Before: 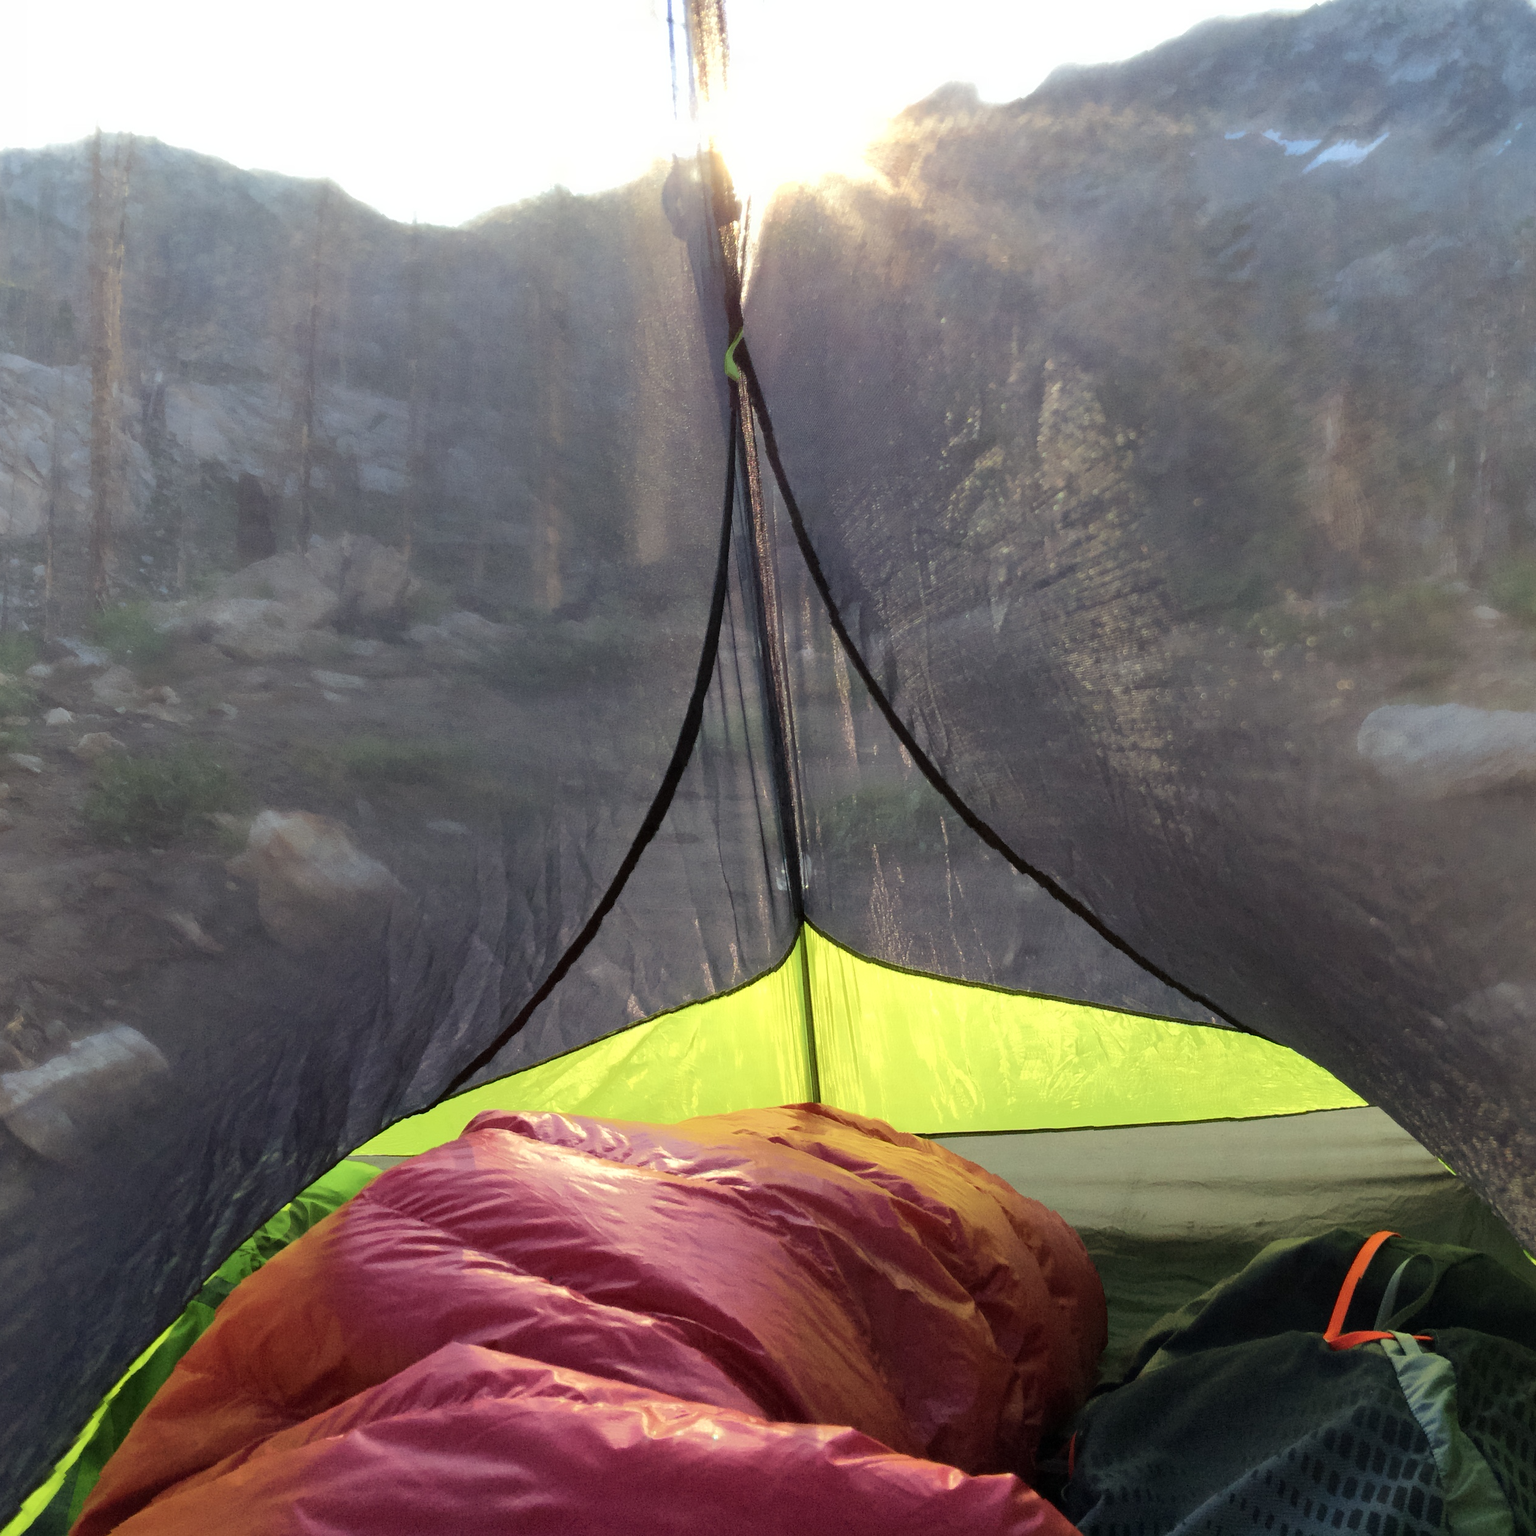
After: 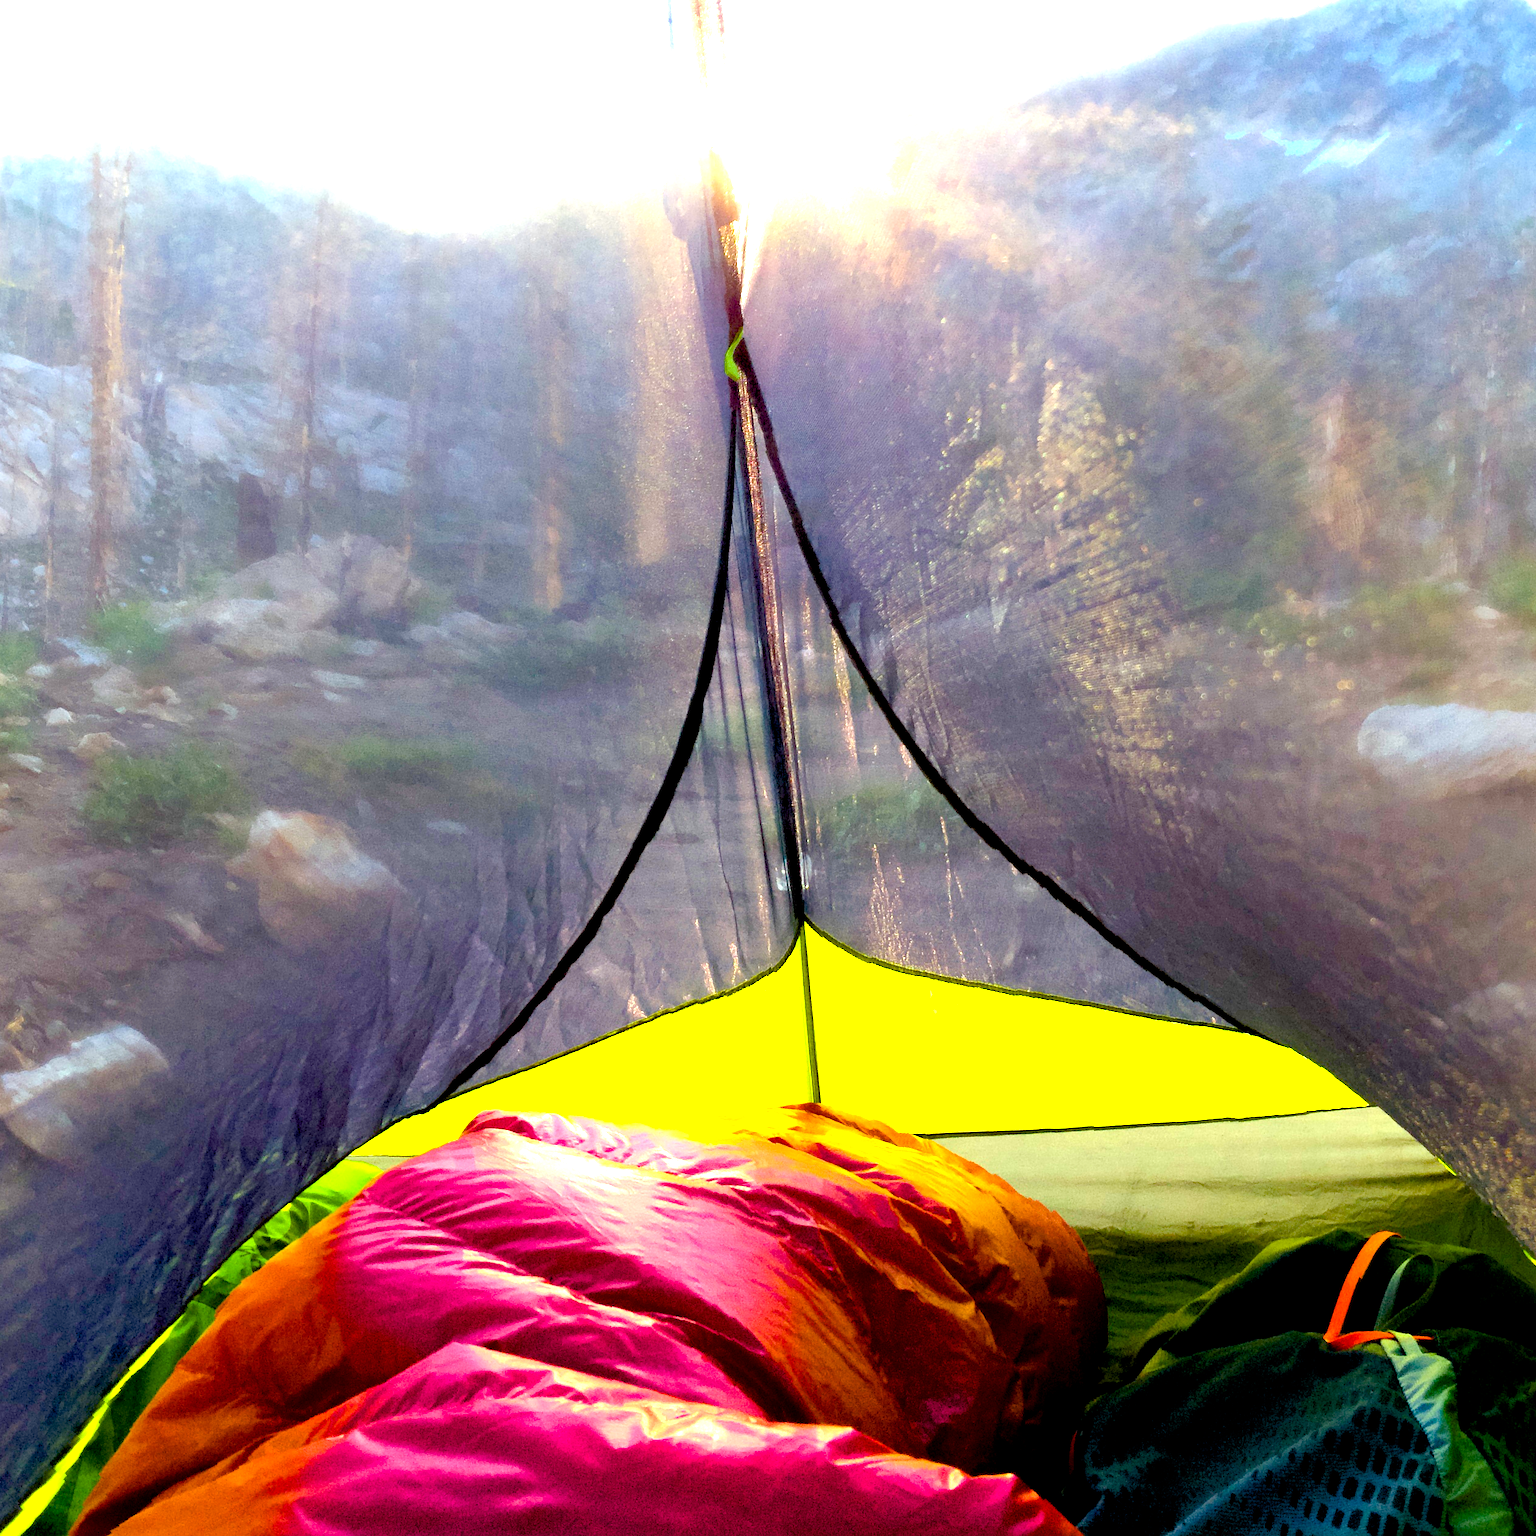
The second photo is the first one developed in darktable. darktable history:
exposure: black level correction 0.012, exposure 0.7 EV, compensate exposure bias true, compensate highlight preservation false
color balance rgb: linear chroma grading › global chroma 25%, perceptual saturation grading › global saturation 45%, perceptual saturation grading › highlights -50%, perceptual saturation grading › shadows 30%, perceptual brilliance grading › global brilliance 18%, global vibrance 40%
